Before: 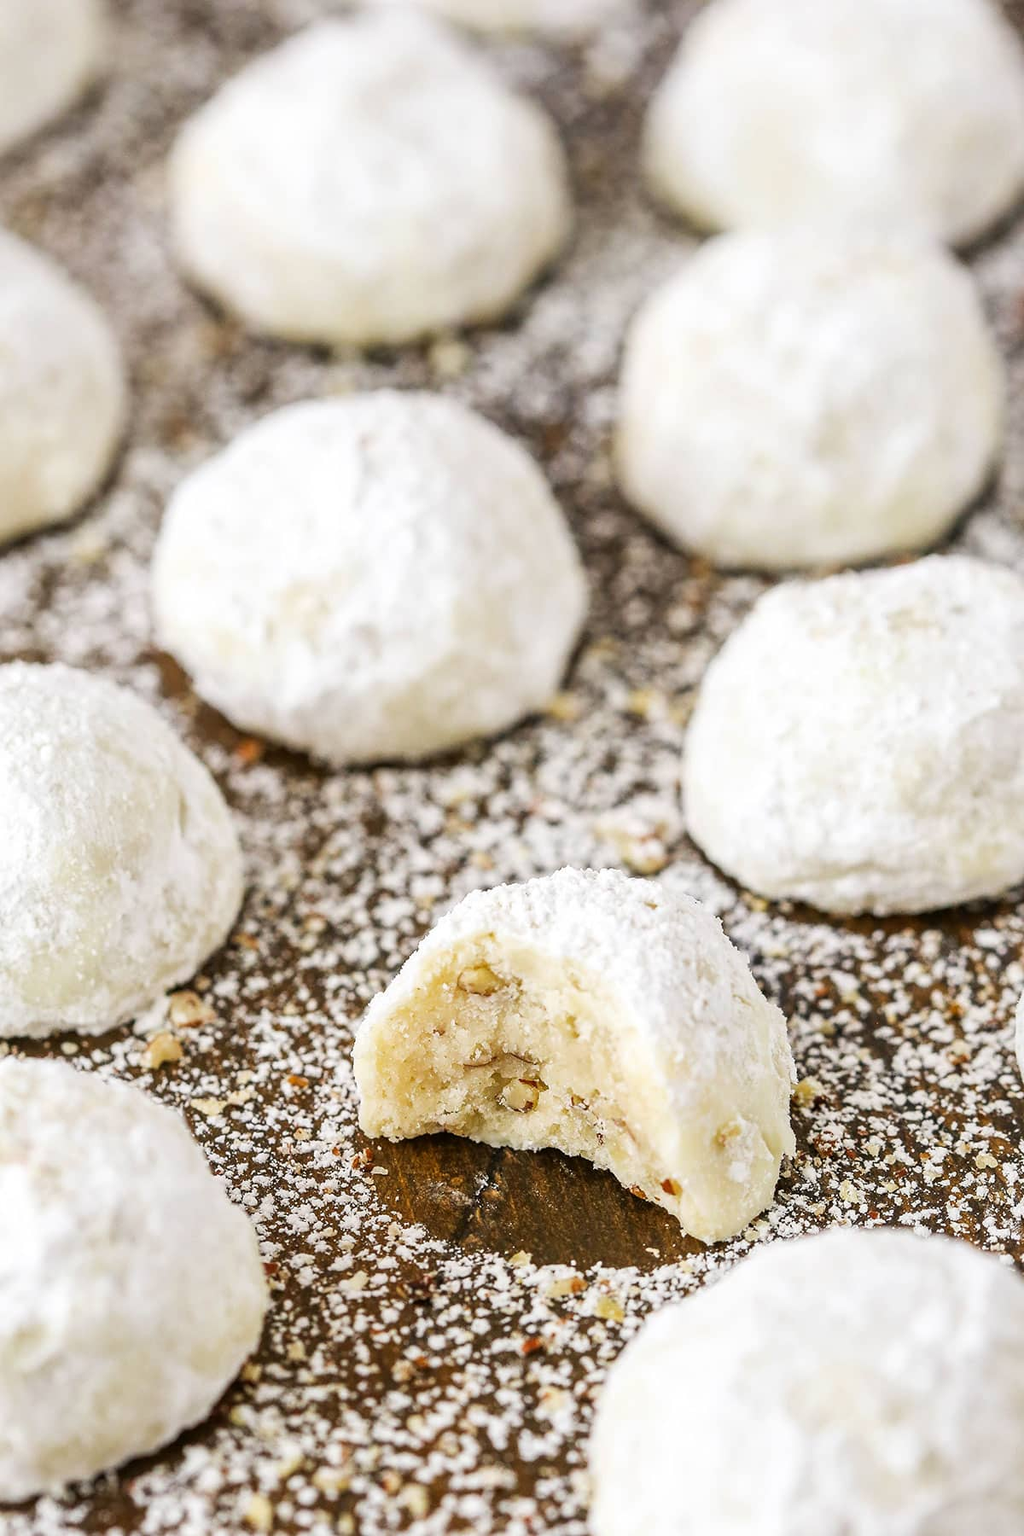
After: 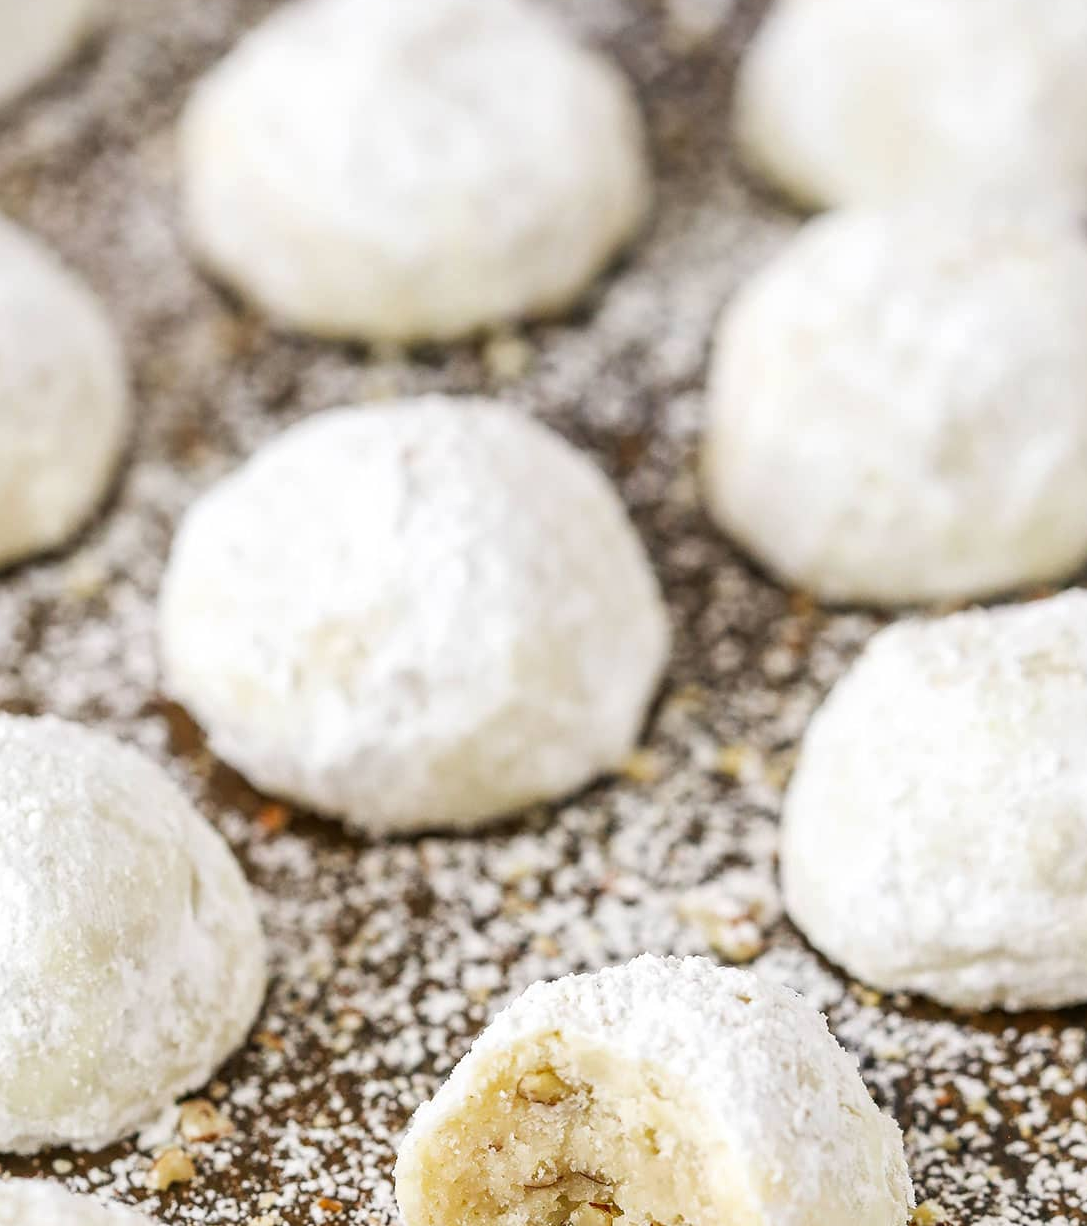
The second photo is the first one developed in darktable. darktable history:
crop: left 1.609%, top 3.46%, right 7.751%, bottom 28.411%
shadows and highlights: shadows 3.04, highlights -17.23, soften with gaussian
